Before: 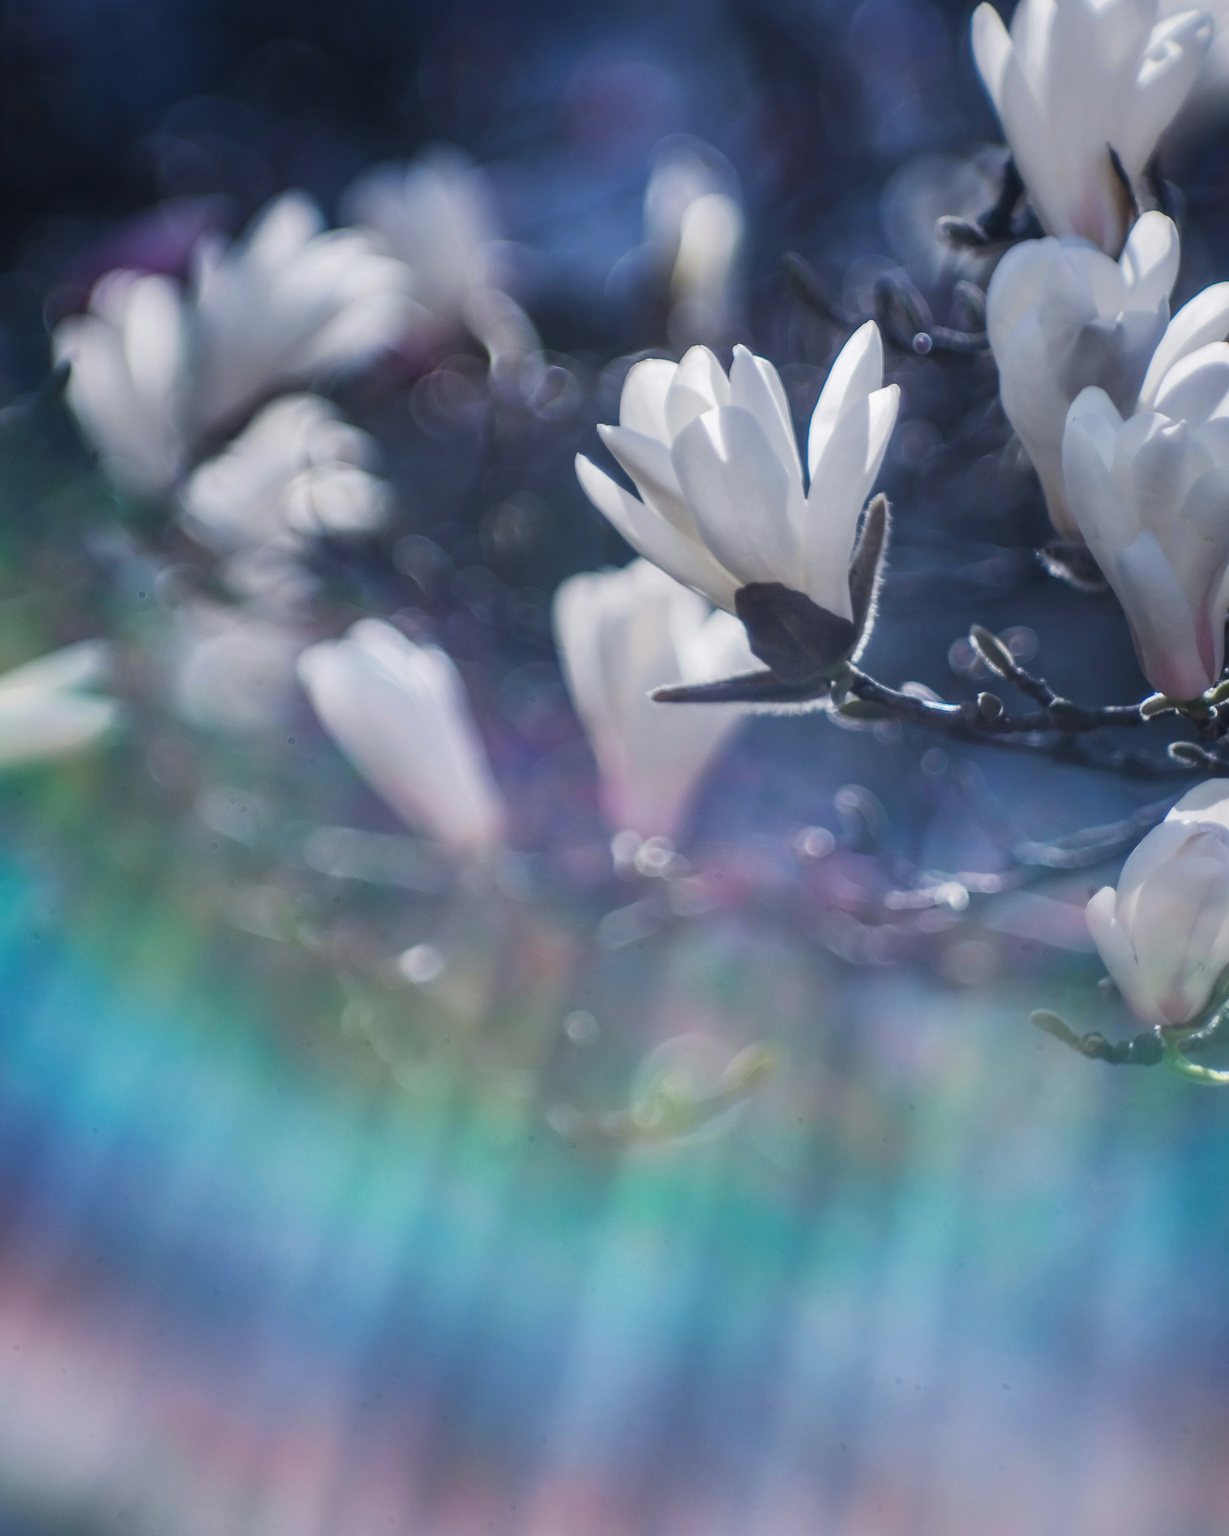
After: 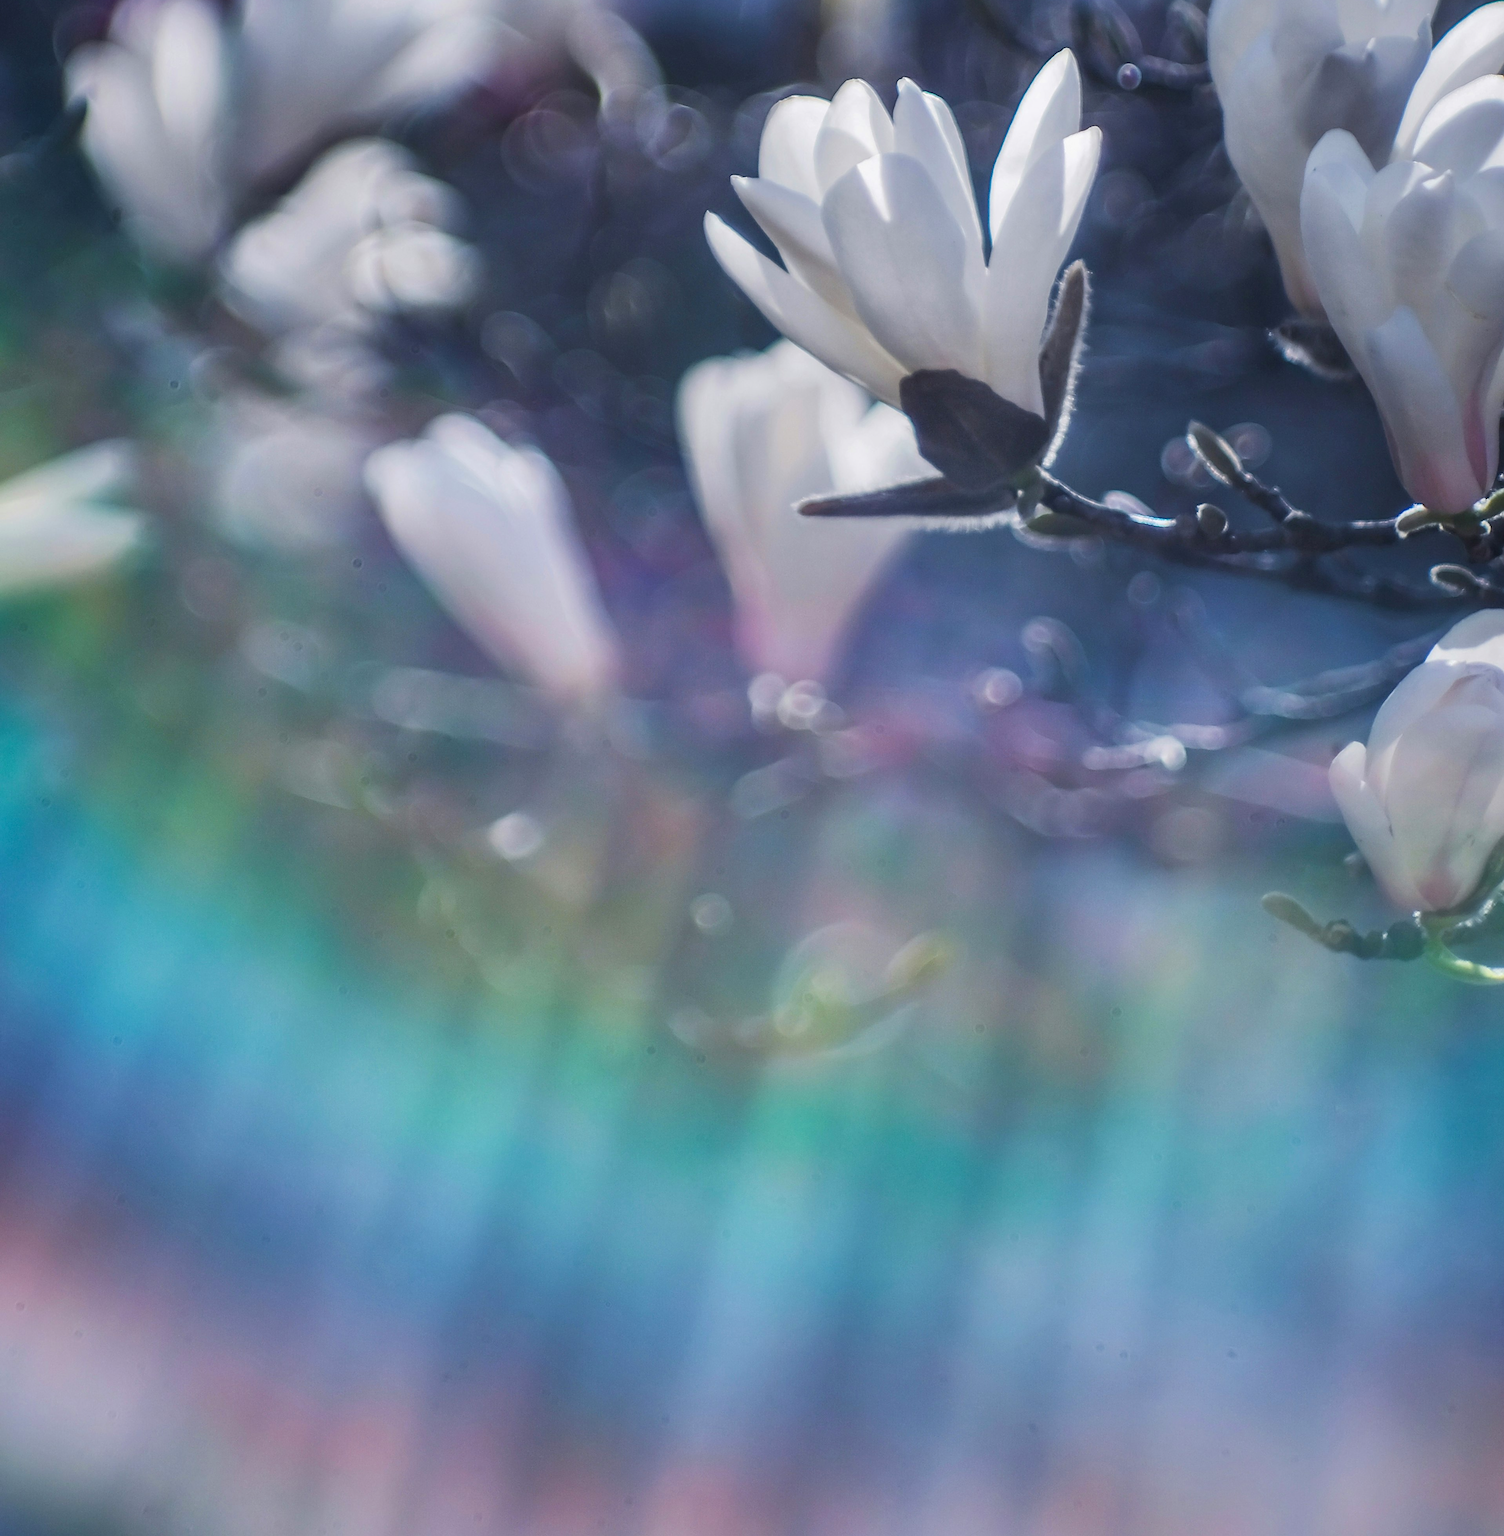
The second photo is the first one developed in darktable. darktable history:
sharpen: on, module defaults
shadows and highlights: radius 336.19, shadows 28.88, soften with gaussian
velvia: strength 10.56%
crop and rotate: top 18.3%
